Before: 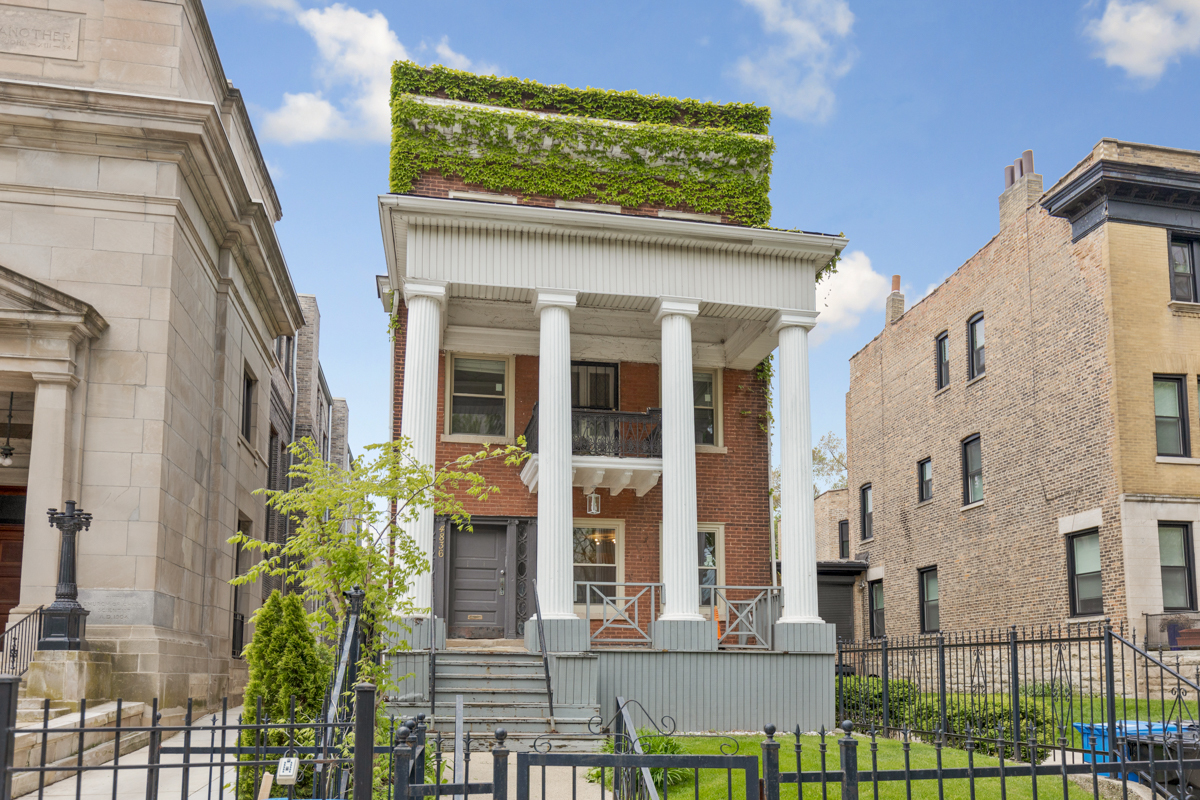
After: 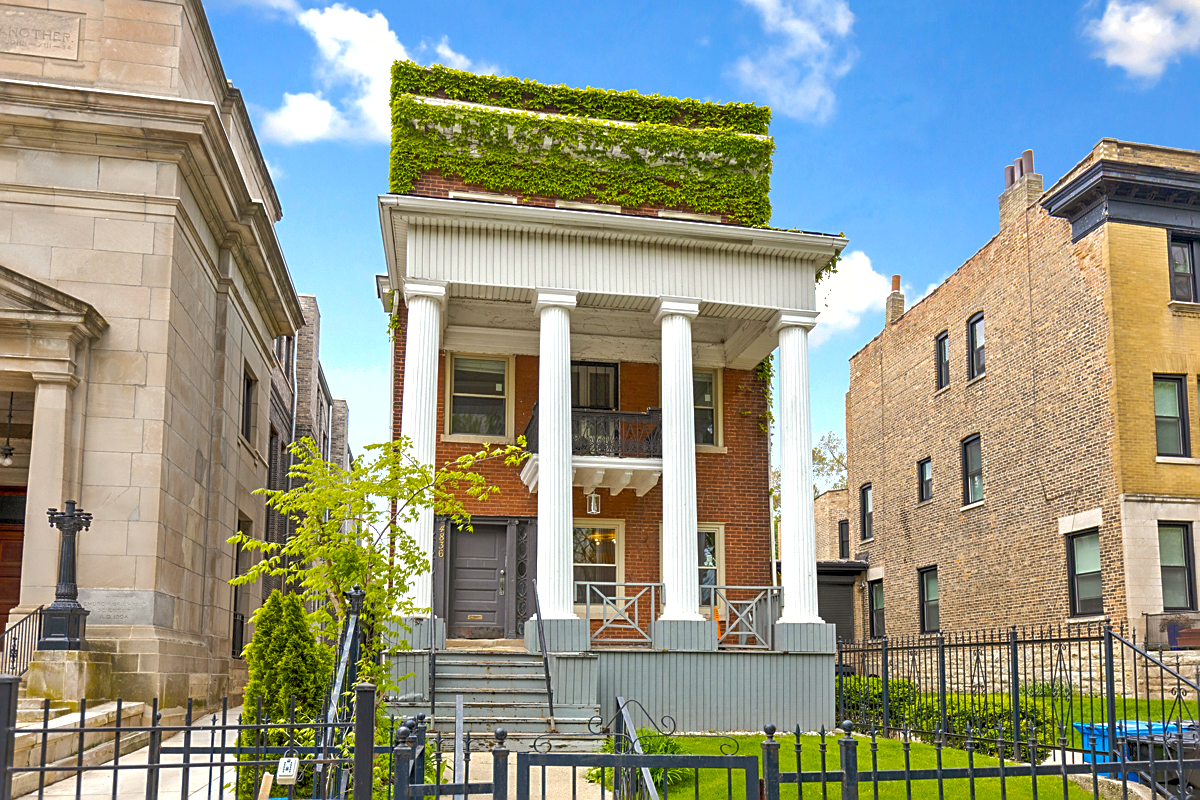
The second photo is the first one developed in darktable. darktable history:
color balance rgb: linear chroma grading › global chroma 9%, perceptual saturation grading › global saturation 36%, perceptual brilliance grading › global brilliance 15%, perceptual brilliance grading › shadows -35%, global vibrance 15%
sharpen: on, module defaults
shadows and highlights: on, module defaults
